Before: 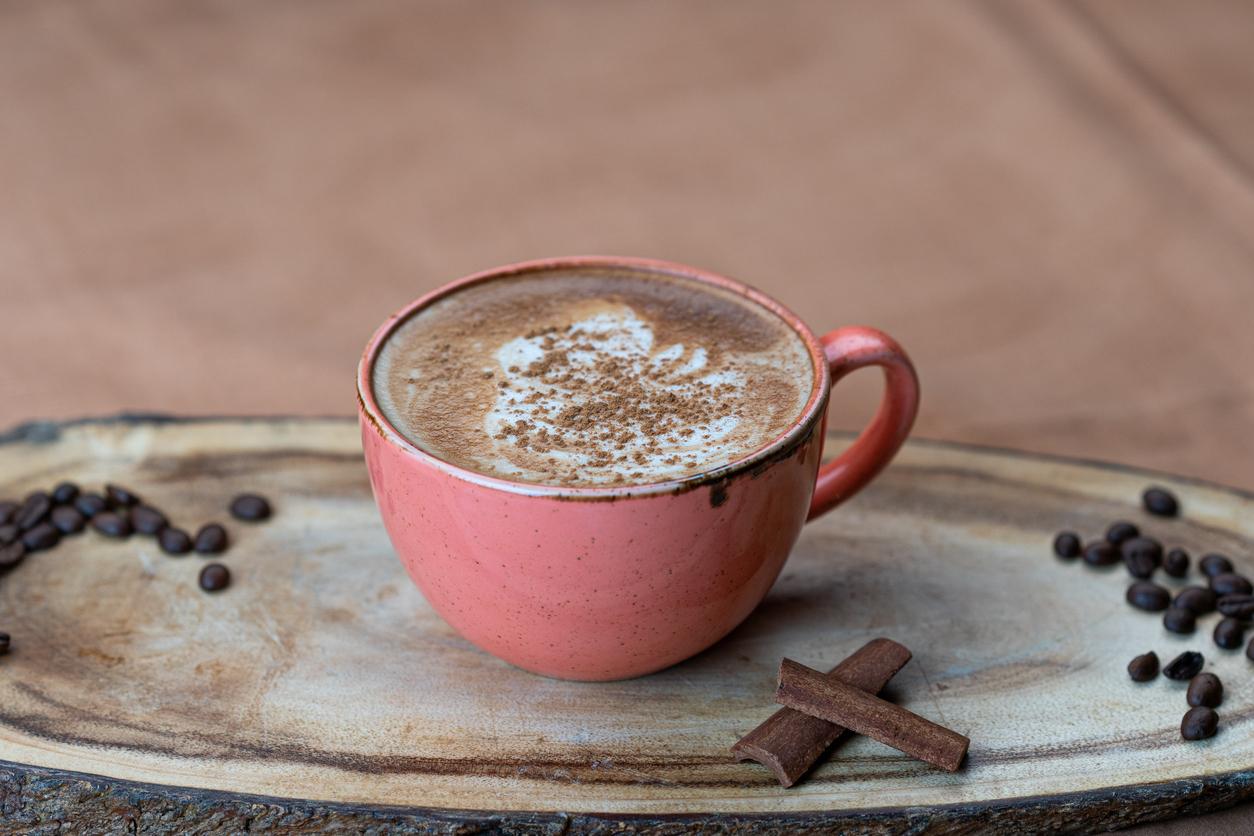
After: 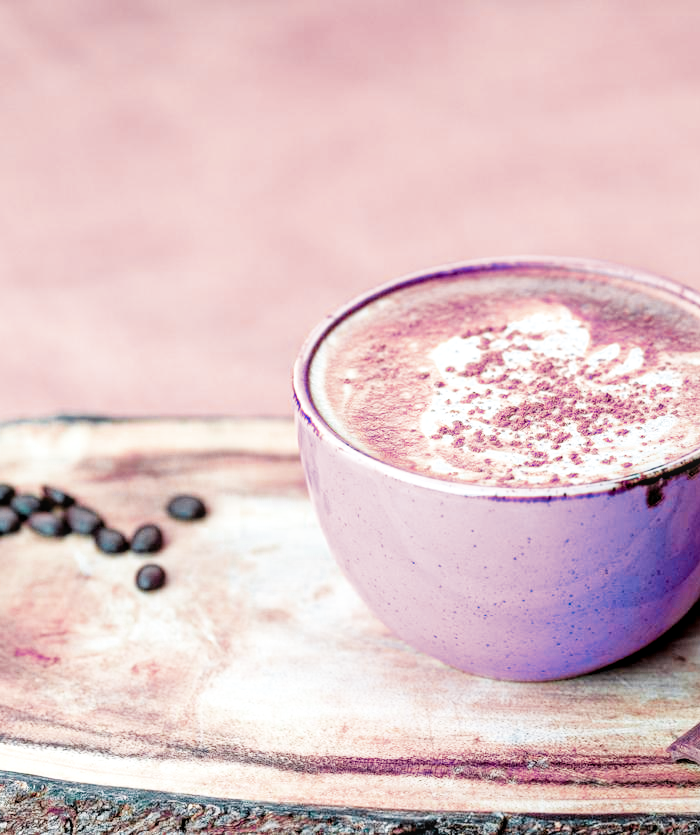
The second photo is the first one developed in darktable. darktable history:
contrast brightness saturation: saturation -0.048
exposure: black level correction 0.001, exposure 1.995 EV, compensate highlight preservation false
filmic rgb: black relative exposure -5 EV, white relative exposure 3.99 EV, hardness 2.88, contrast 1.3, highlights saturation mix -30.03%
color zones: curves: ch0 [(0.826, 0.353)]; ch1 [(0.242, 0.647) (0.889, 0.342)]; ch2 [(0.246, 0.089) (0.969, 0.068)]
crop: left 5.121%, right 38.997%
local contrast: on, module defaults
